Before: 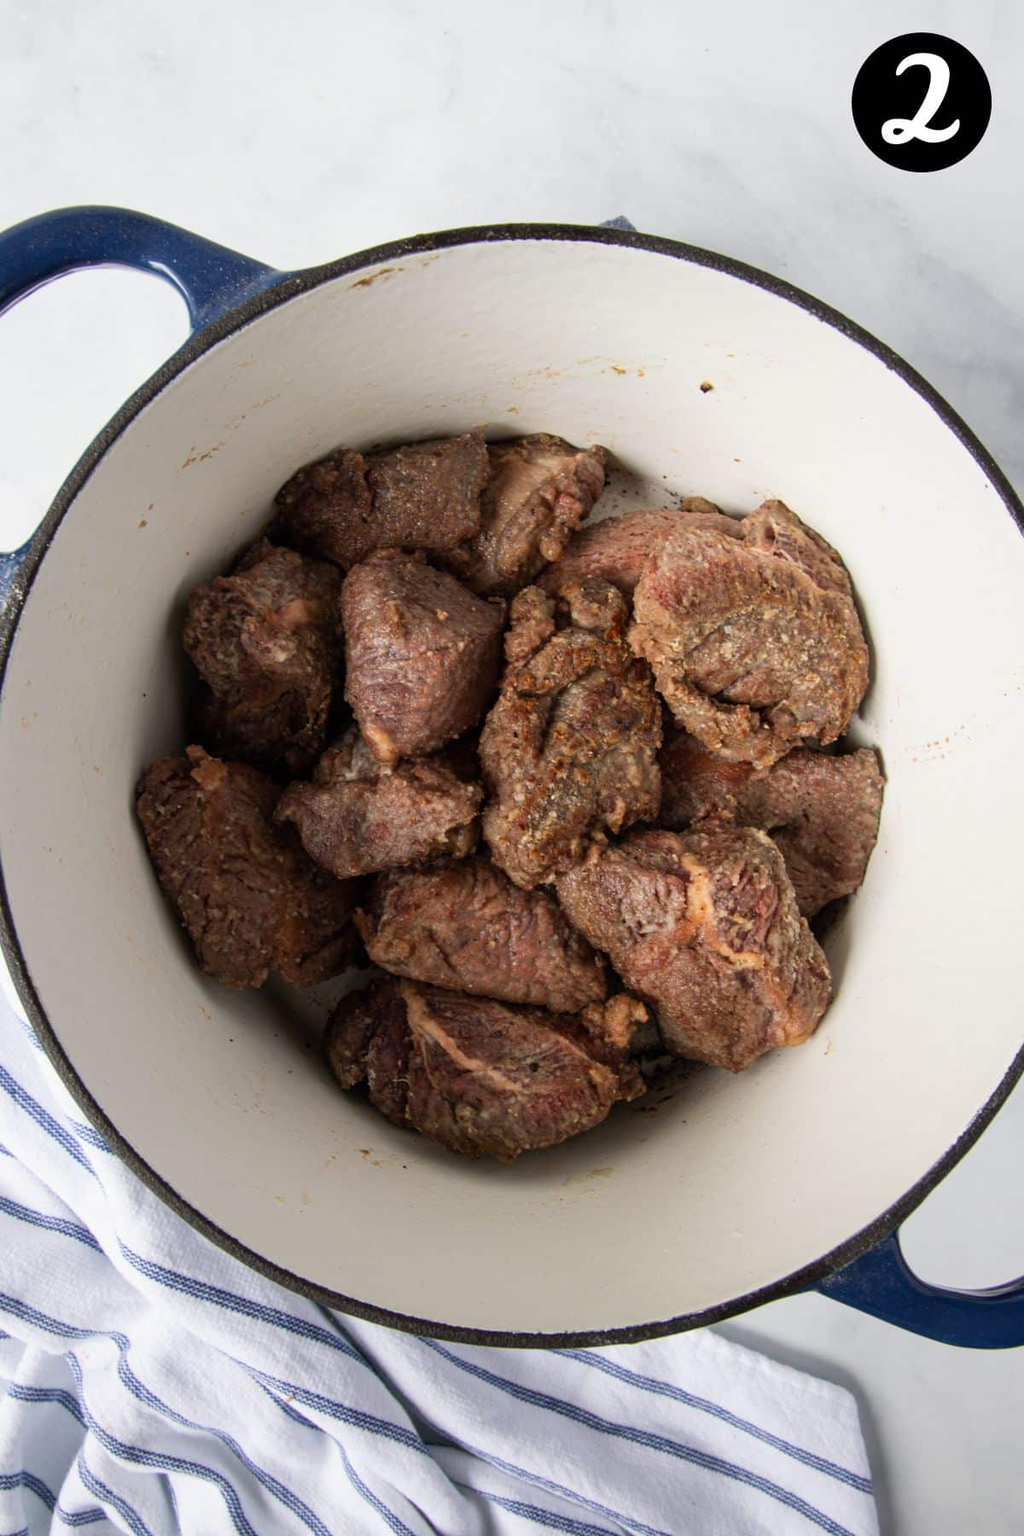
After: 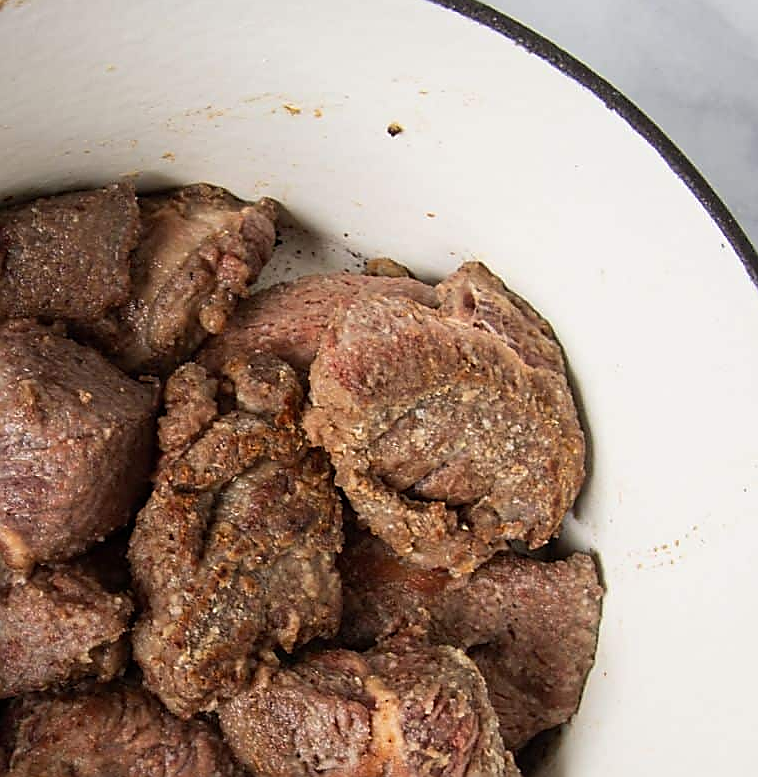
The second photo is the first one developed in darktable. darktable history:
sharpen: radius 1.351, amount 1.245, threshold 0.761
crop: left 36.128%, top 18.017%, right 0.624%, bottom 38.778%
